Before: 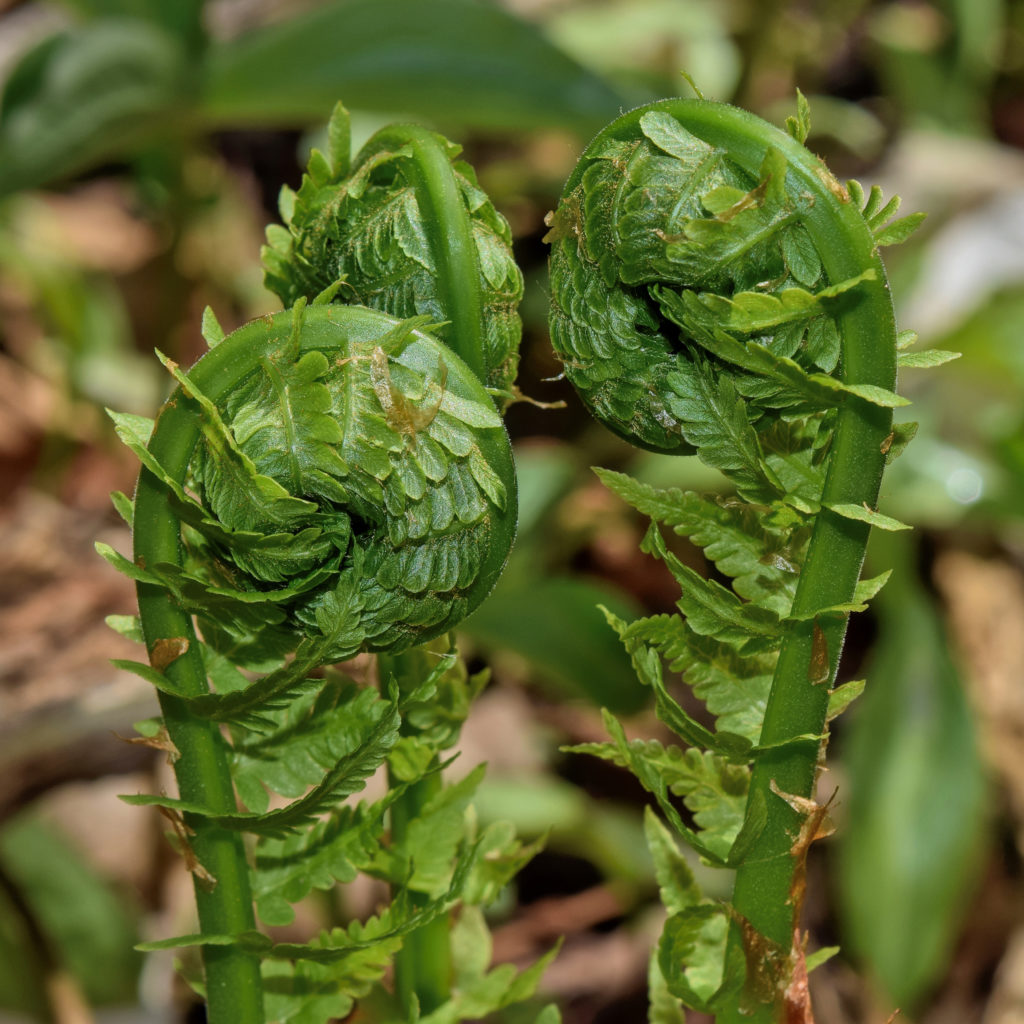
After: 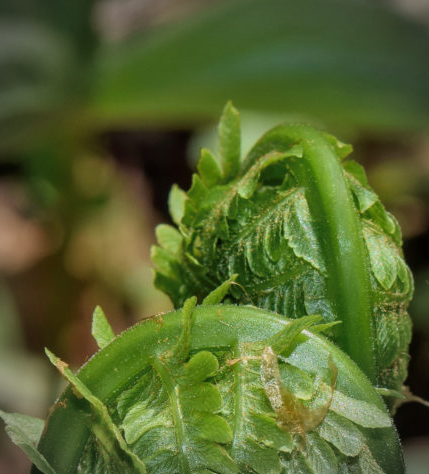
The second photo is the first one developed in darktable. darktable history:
crop and rotate: left 10.817%, top 0.062%, right 47.194%, bottom 53.626%
vignetting: automatic ratio true
